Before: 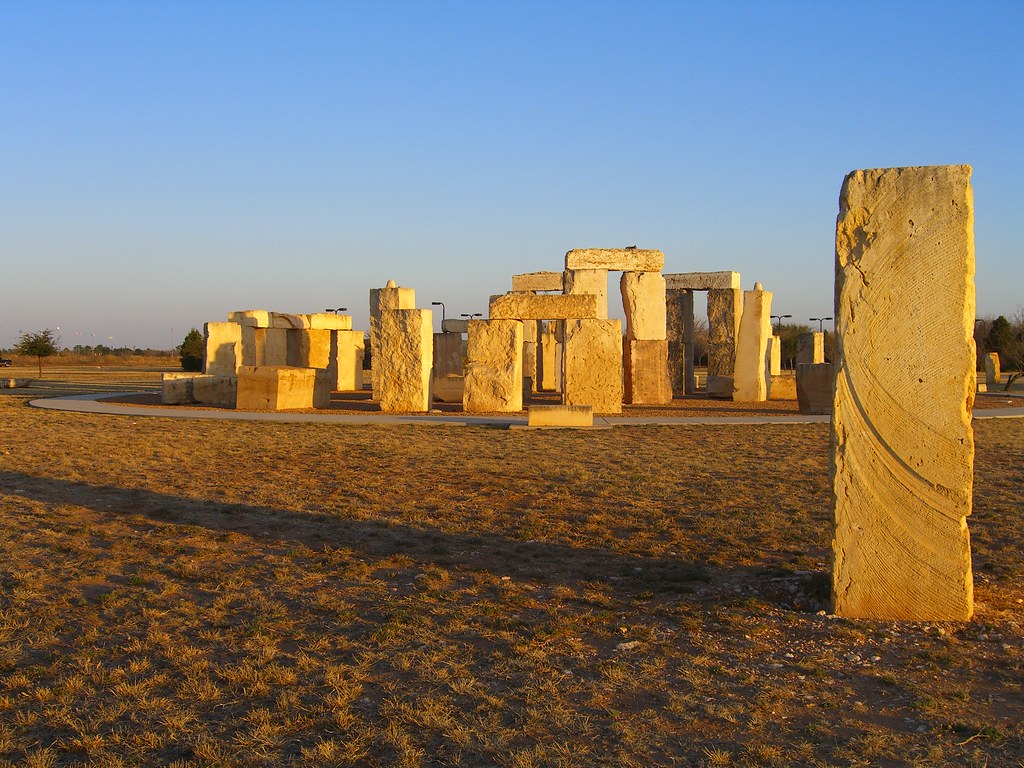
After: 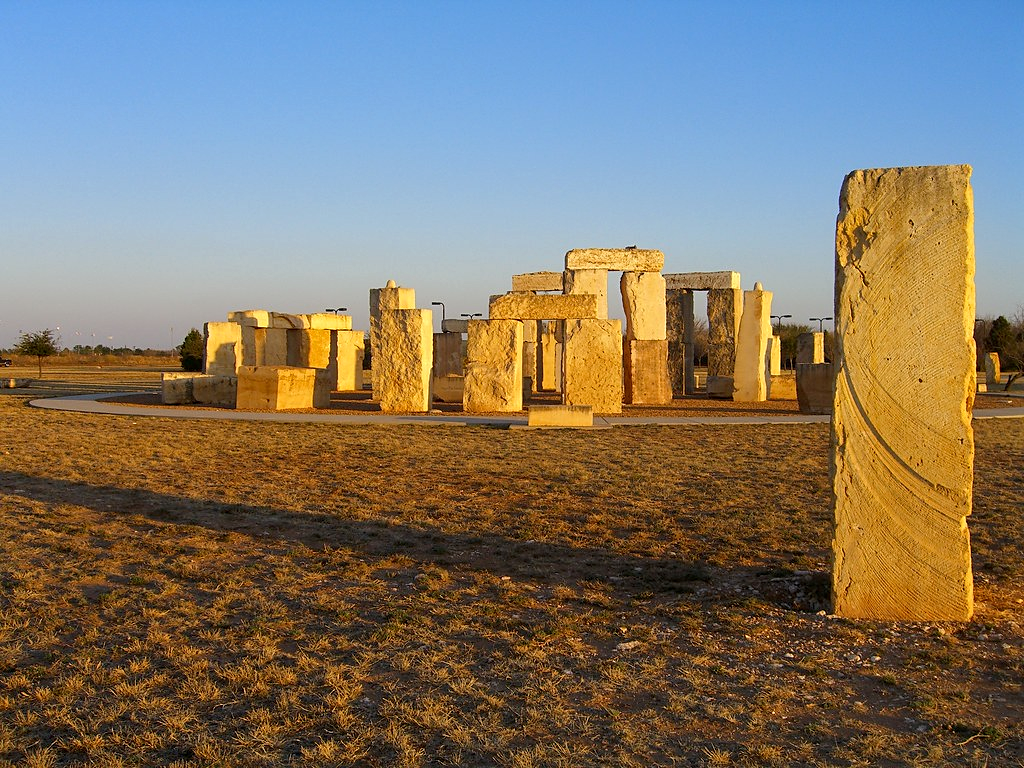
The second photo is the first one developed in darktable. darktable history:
shadows and highlights: shadows 36.24, highlights -27.36, soften with gaussian
sharpen: amount 0.205
local contrast: highlights 102%, shadows 100%, detail 119%, midtone range 0.2
